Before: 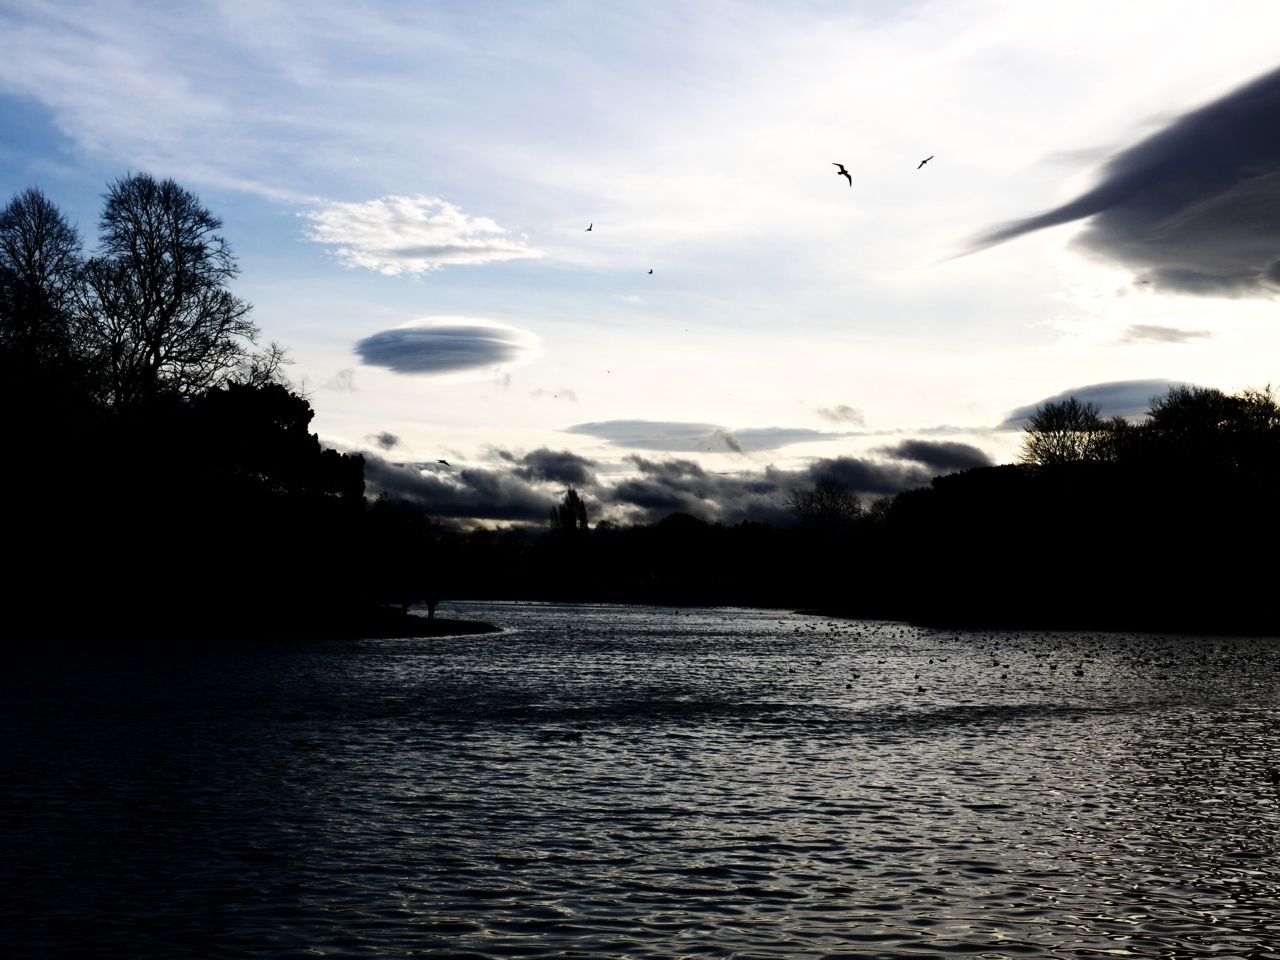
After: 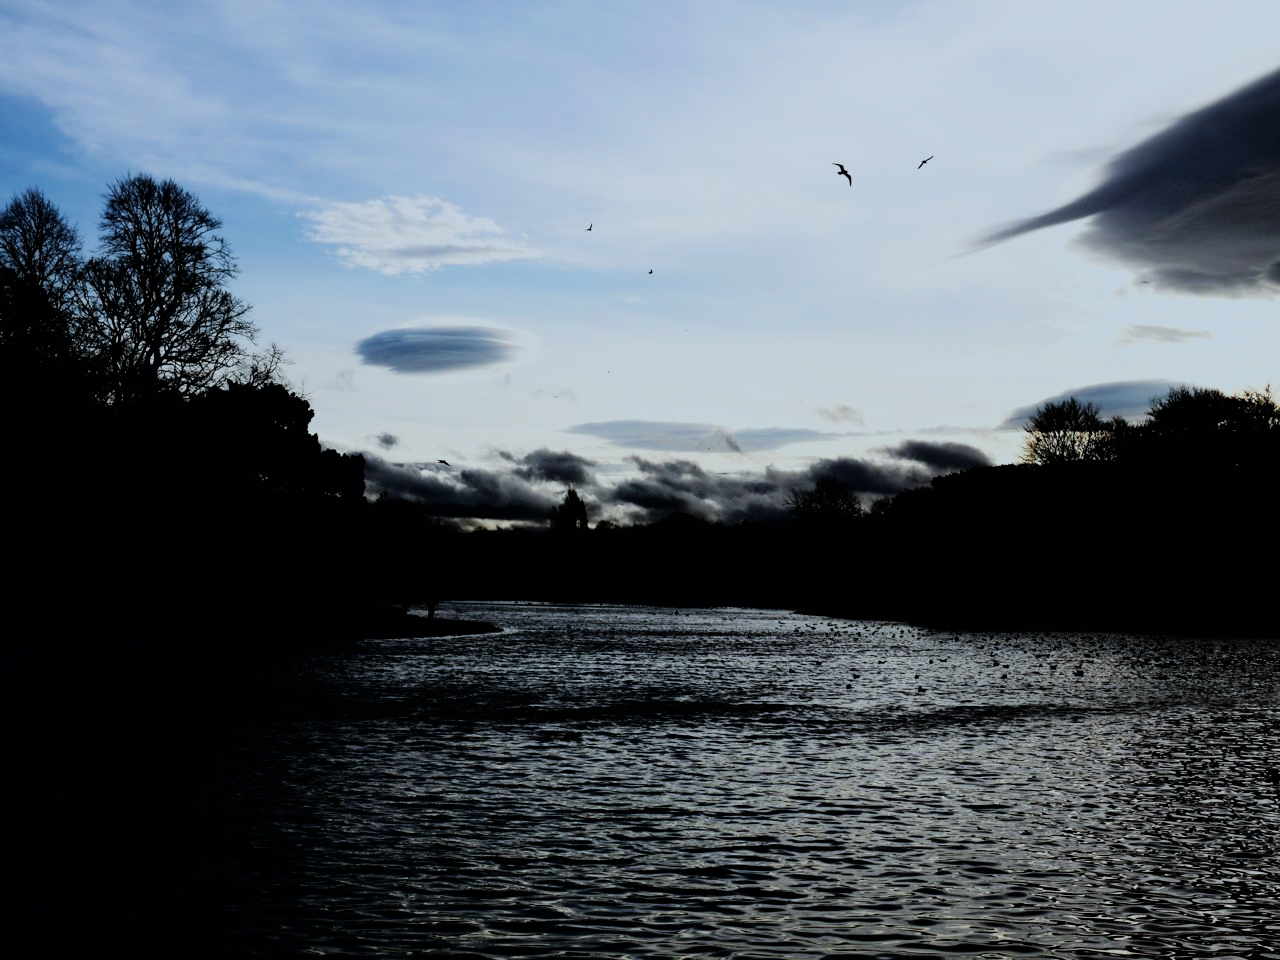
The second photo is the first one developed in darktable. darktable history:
color correction: highlights a* -4.18, highlights b* -10.81
filmic rgb: black relative exposure -7.15 EV, white relative exposure 5.36 EV, hardness 3.02, color science v6 (2022)
